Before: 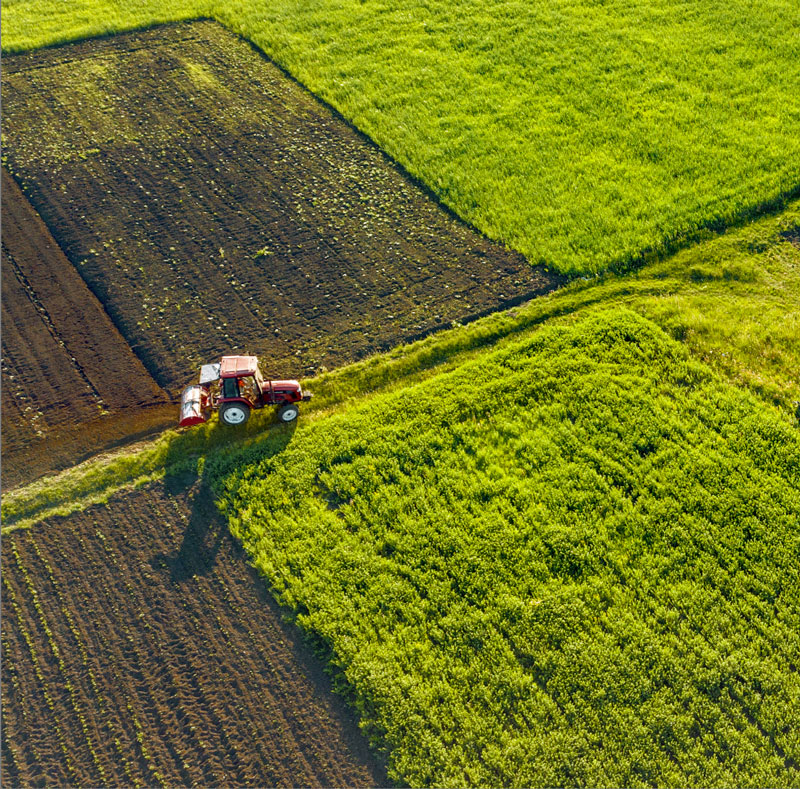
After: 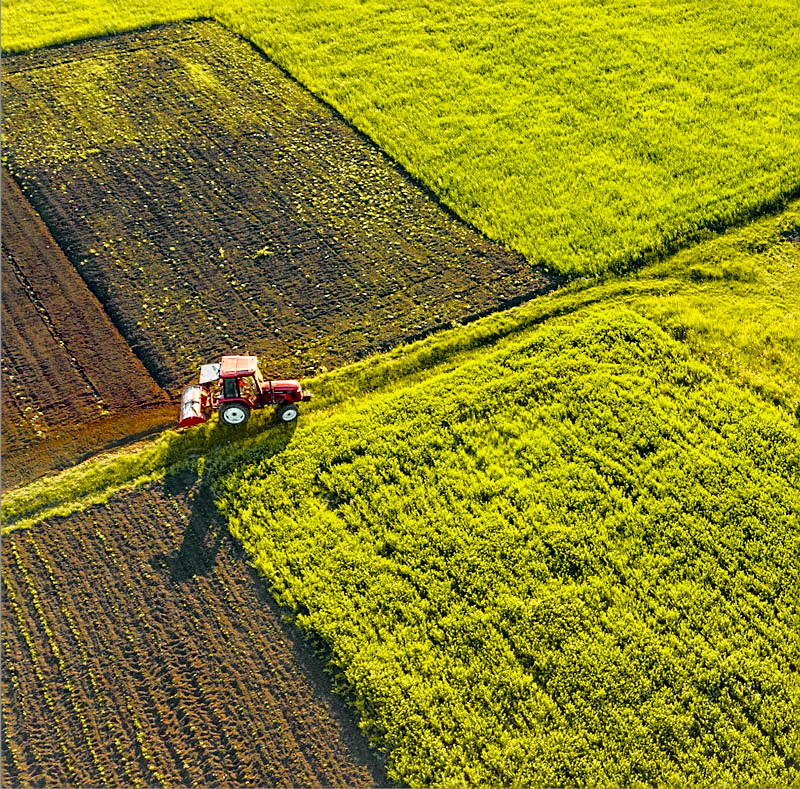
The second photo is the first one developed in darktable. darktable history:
sharpen: amount 0.478
tone curve: curves: ch0 [(0, 0) (0.062, 0.023) (0.168, 0.142) (0.359, 0.44) (0.469, 0.544) (0.634, 0.722) (0.839, 0.909) (0.998, 0.978)]; ch1 [(0, 0) (0.437, 0.453) (0.472, 0.47) (0.502, 0.504) (0.527, 0.546) (0.568, 0.619) (0.608, 0.665) (0.669, 0.748) (0.859, 0.899) (1, 1)]; ch2 [(0, 0) (0.33, 0.301) (0.421, 0.443) (0.473, 0.501) (0.504, 0.504) (0.535, 0.564) (0.575, 0.625) (0.608, 0.676) (1, 1)], color space Lab, independent channels, preserve colors none
